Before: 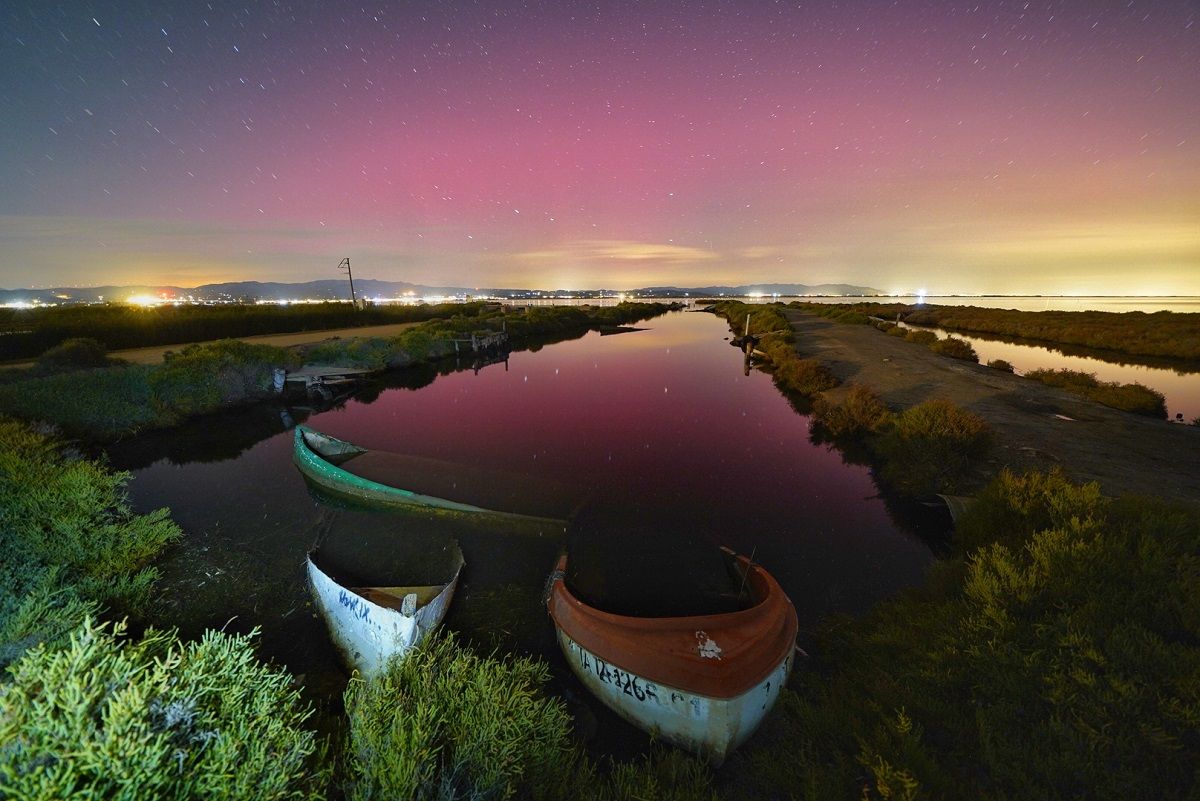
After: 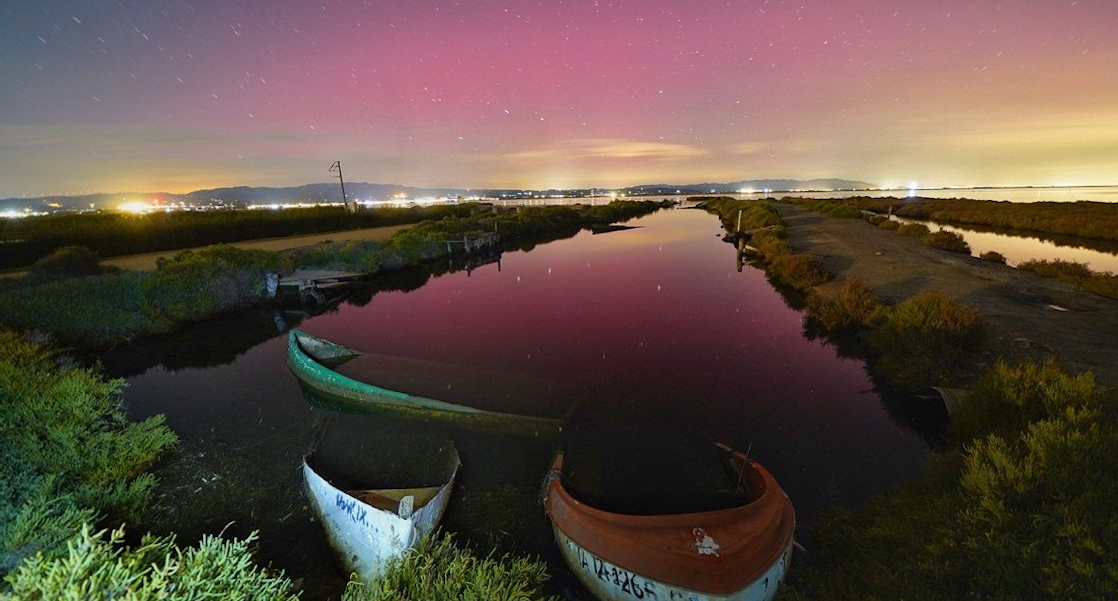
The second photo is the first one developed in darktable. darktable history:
crop and rotate: angle 0.03°, top 11.643%, right 5.651%, bottom 11.189%
rotate and perspective: rotation -1°, crop left 0.011, crop right 0.989, crop top 0.025, crop bottom 0.975
